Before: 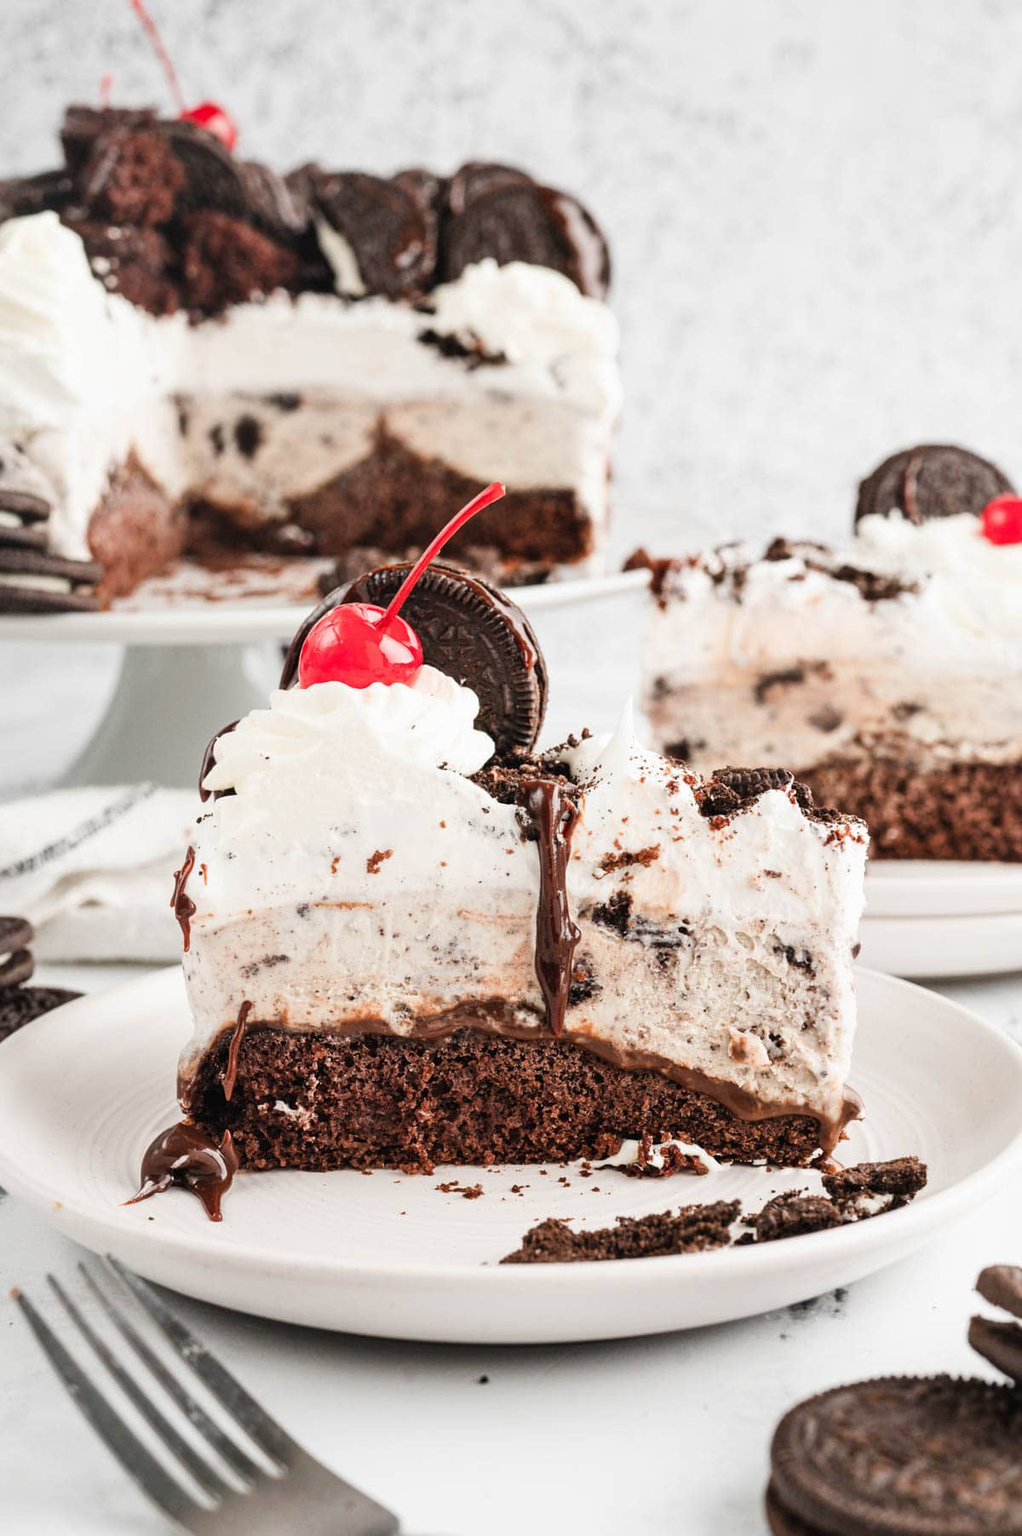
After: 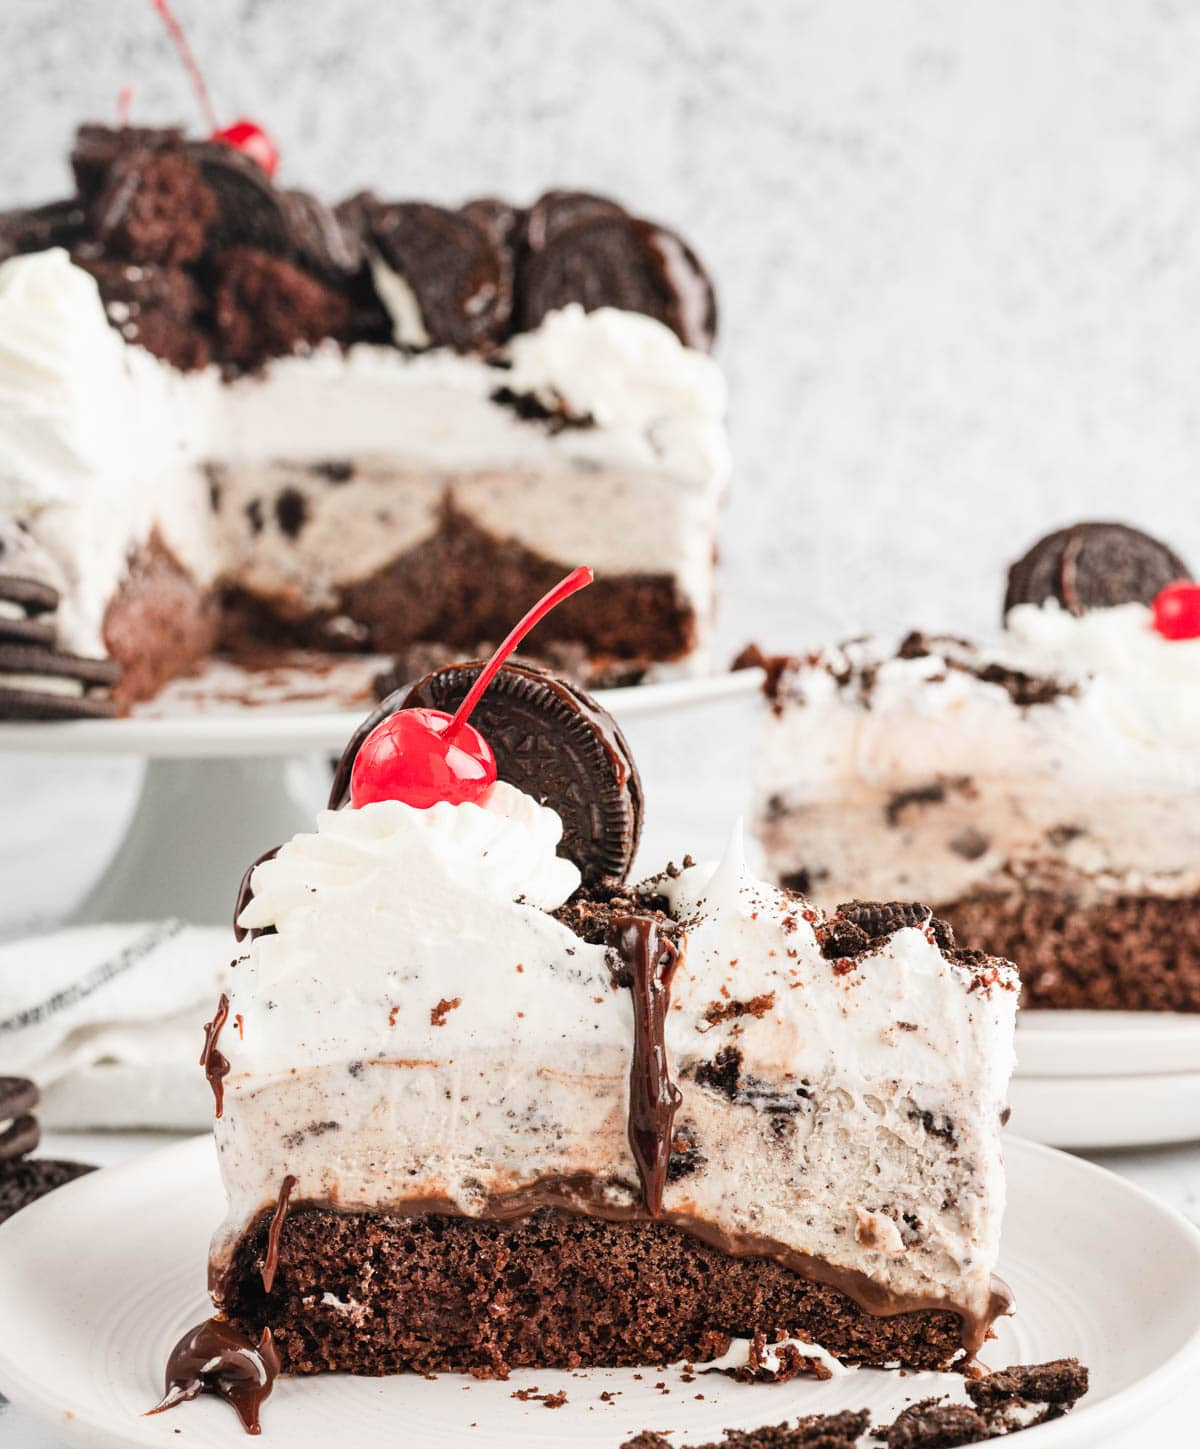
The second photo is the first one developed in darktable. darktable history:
crop: bottom 19.644%
